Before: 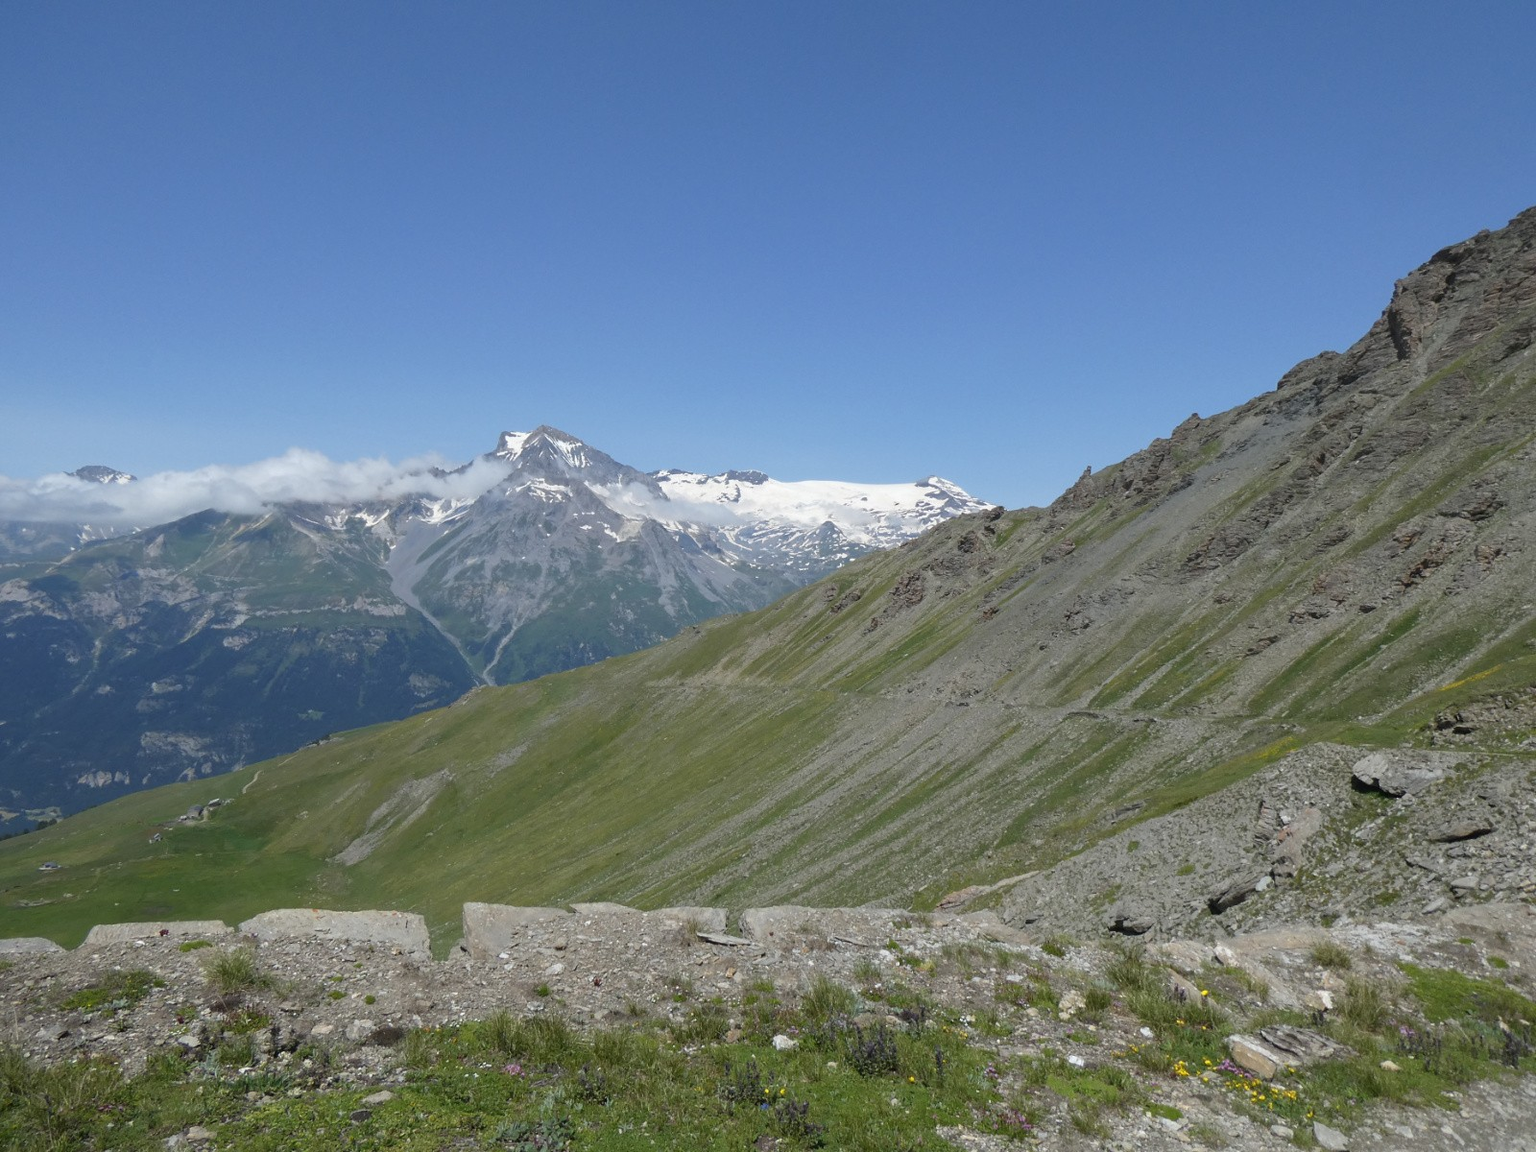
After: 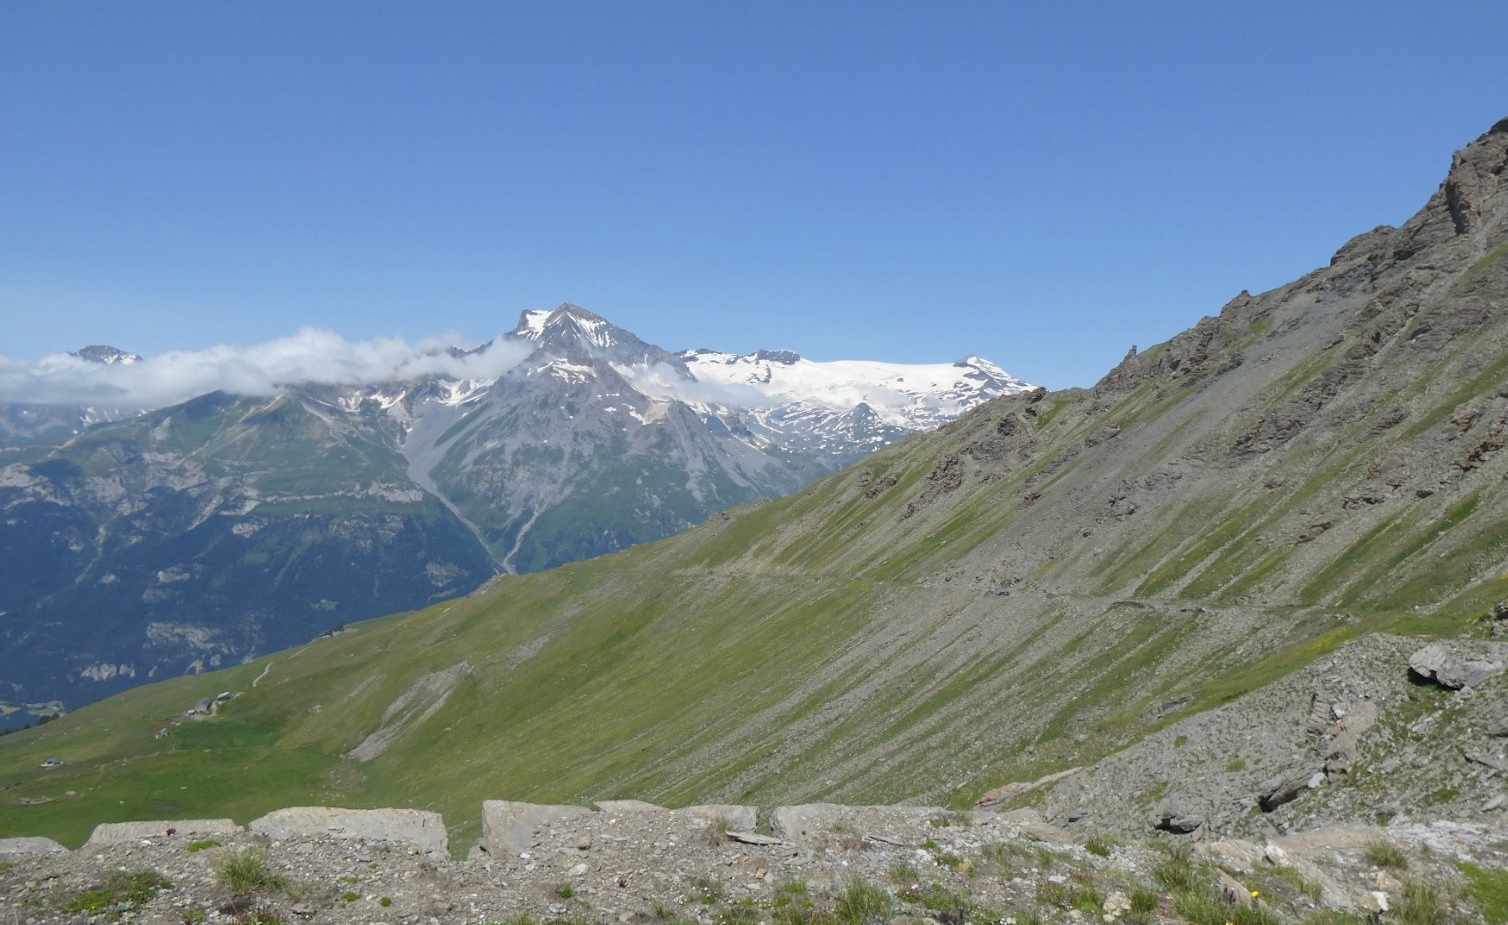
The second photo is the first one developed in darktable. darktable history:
levels: levels [0, 0.478, 1]
crop and rotate: angle 0.03°, top 11.643%, right 5.651%, bottom 11.189%
